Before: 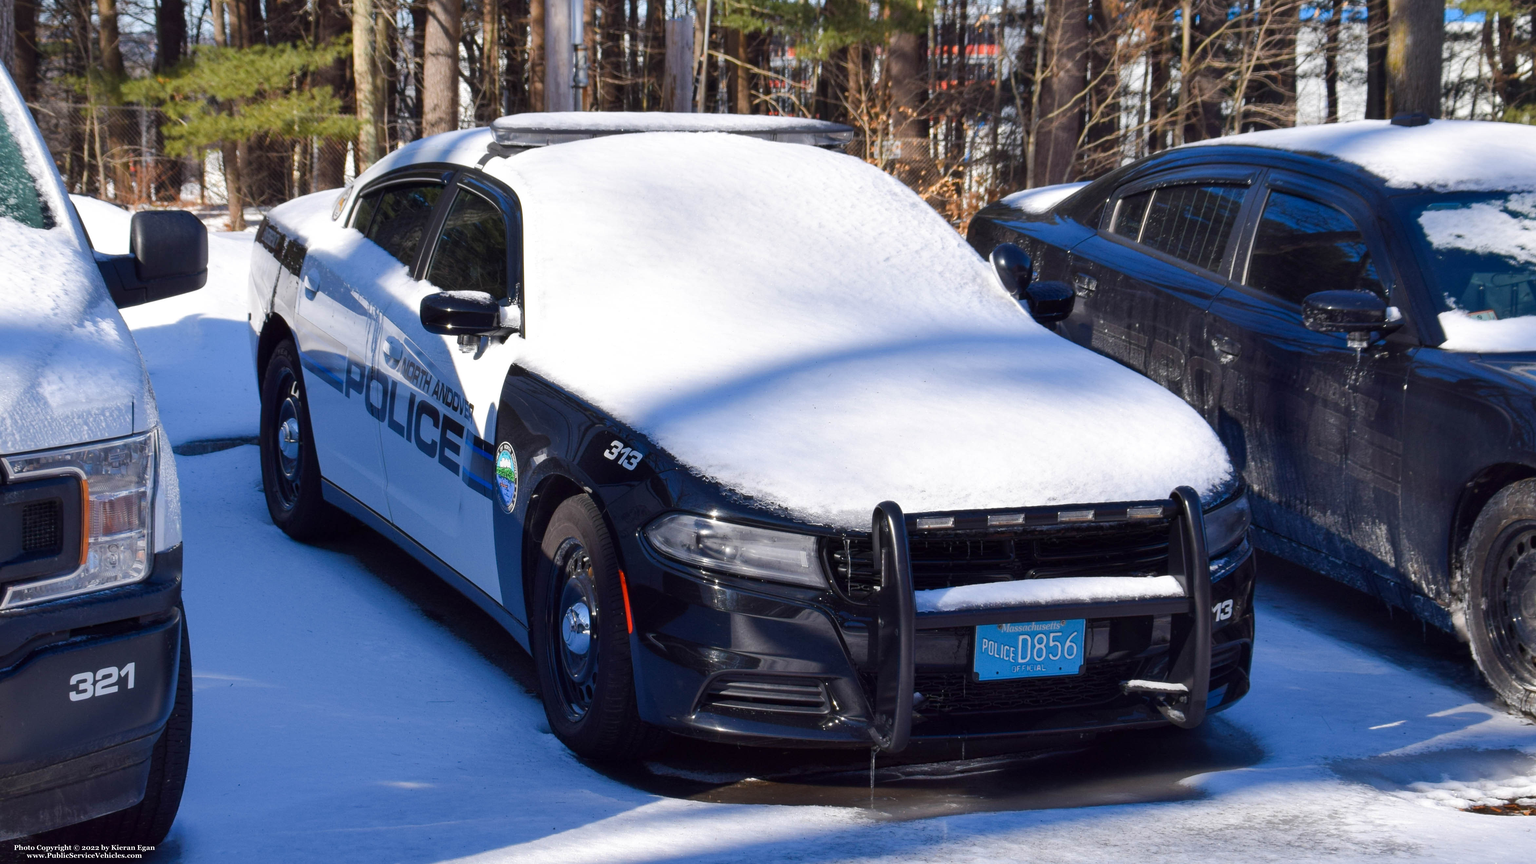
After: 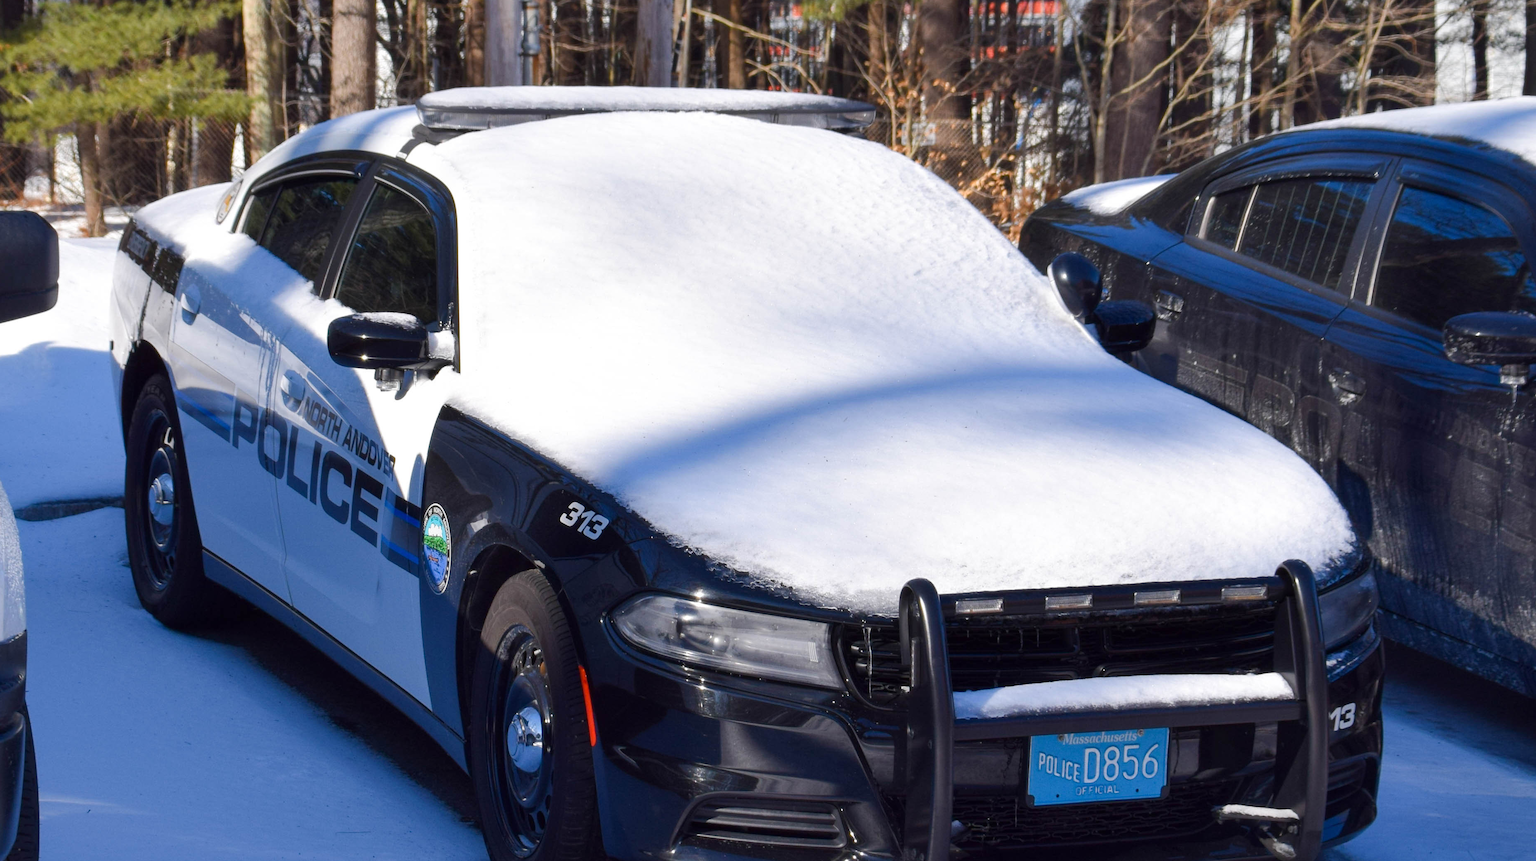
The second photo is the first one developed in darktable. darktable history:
crop and rotate: left 10.528%, top 5.096%, right 10.403%, bottom 16.102%
